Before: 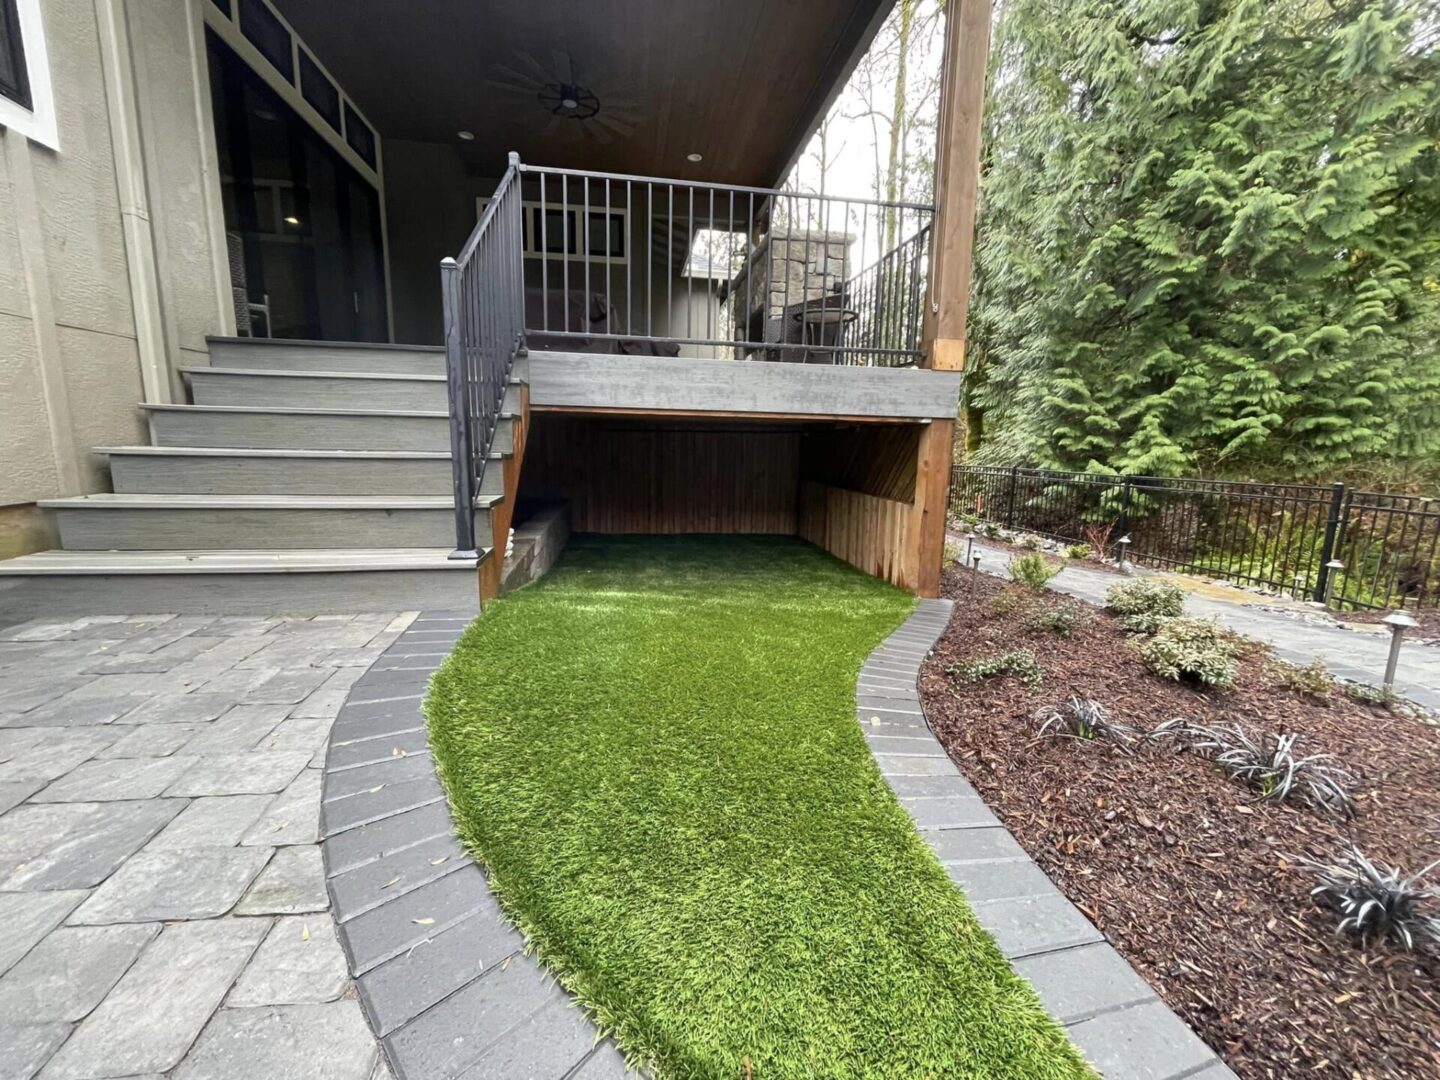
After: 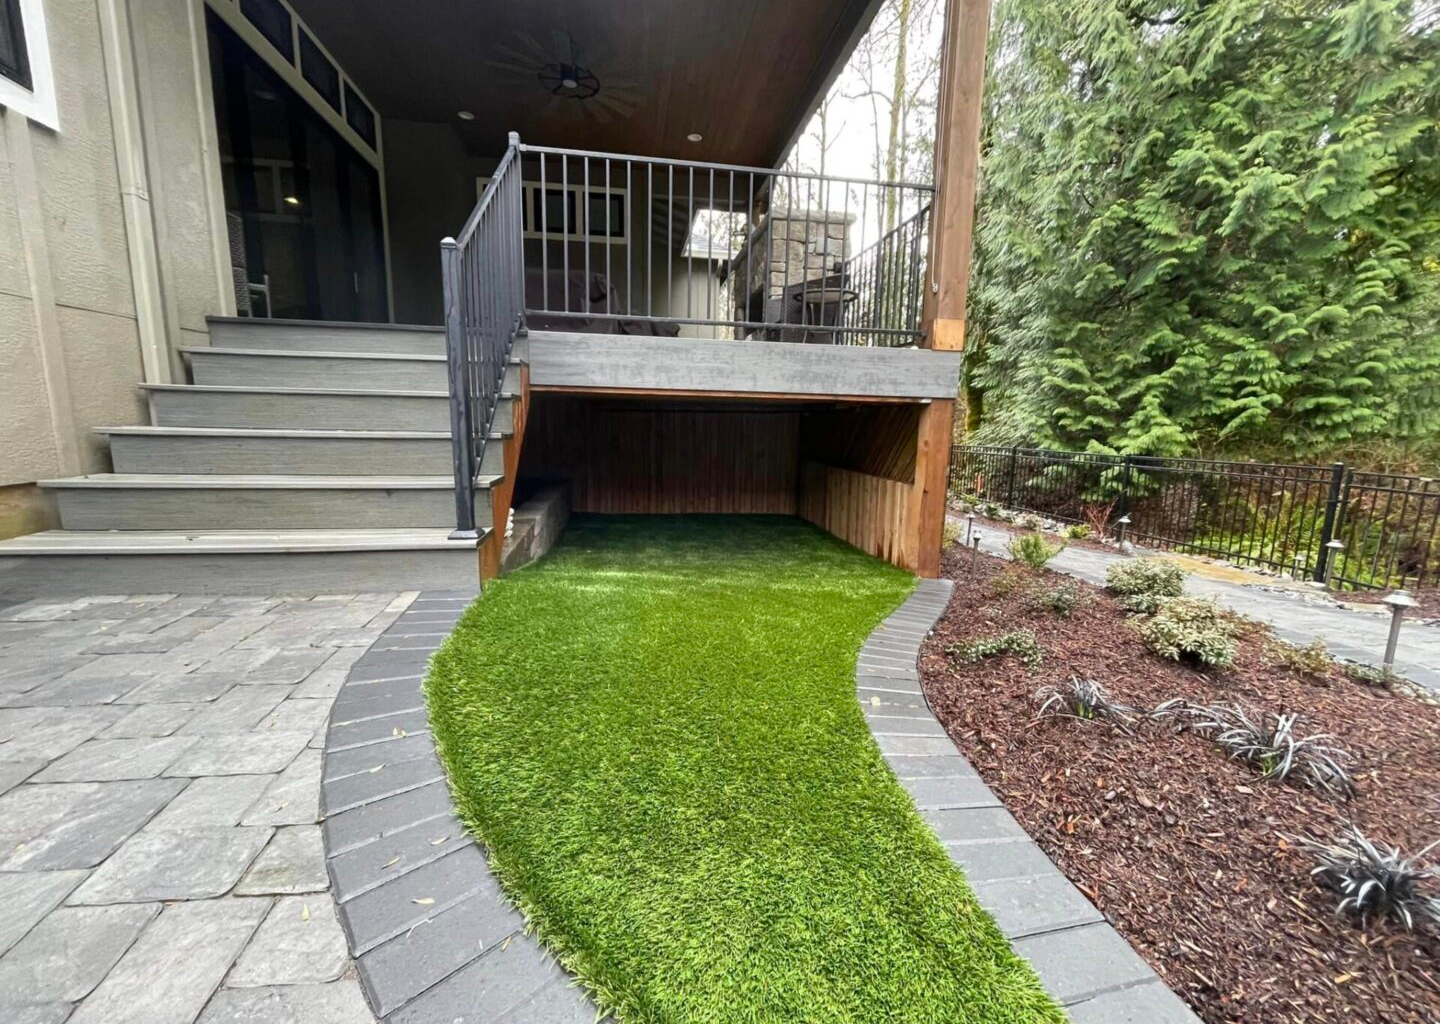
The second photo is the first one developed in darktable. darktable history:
crop and rotate: top 1.902%, bottom 3.219%
